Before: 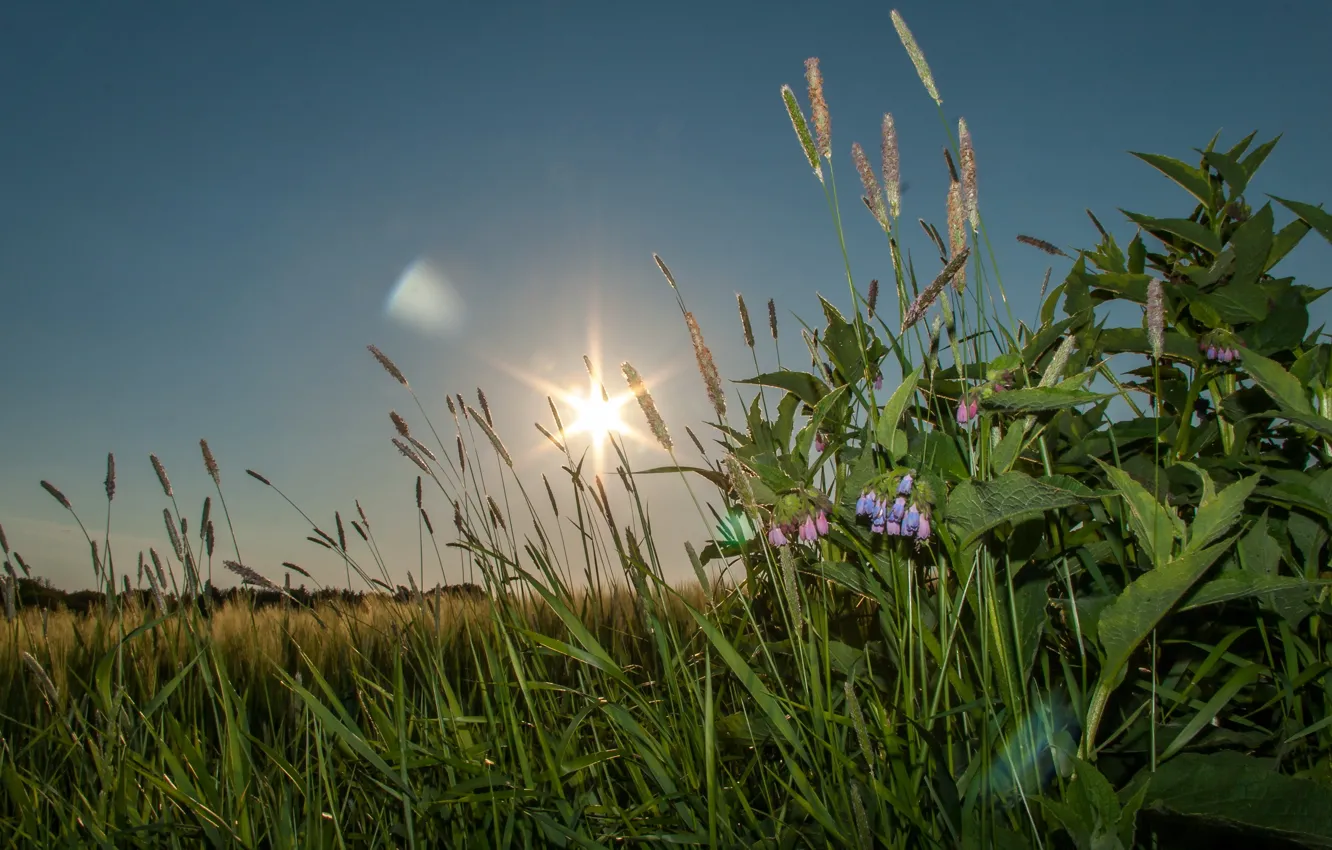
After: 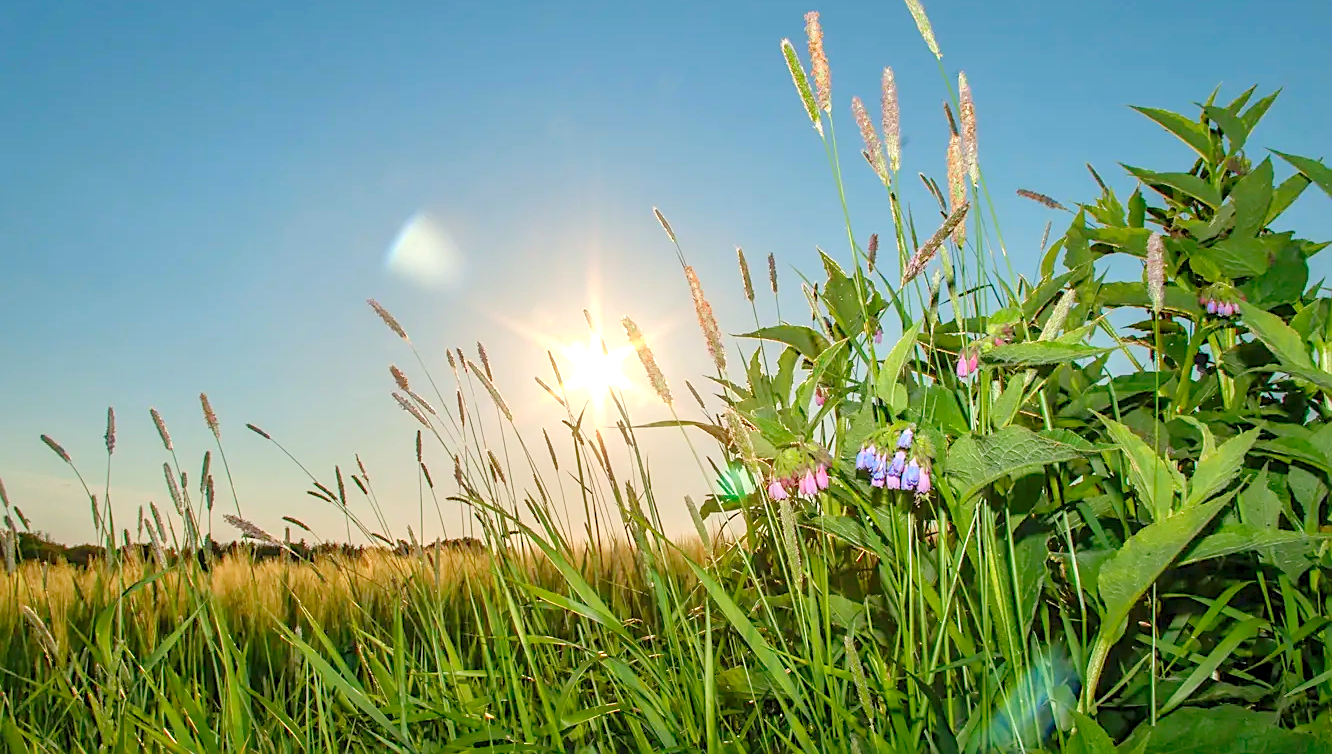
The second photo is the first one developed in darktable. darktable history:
crop and rotate: top 5.438%, bottom 5.824%
sharpen: on, module defaults
levels: levels [0.008, 0.318, 0.836]
